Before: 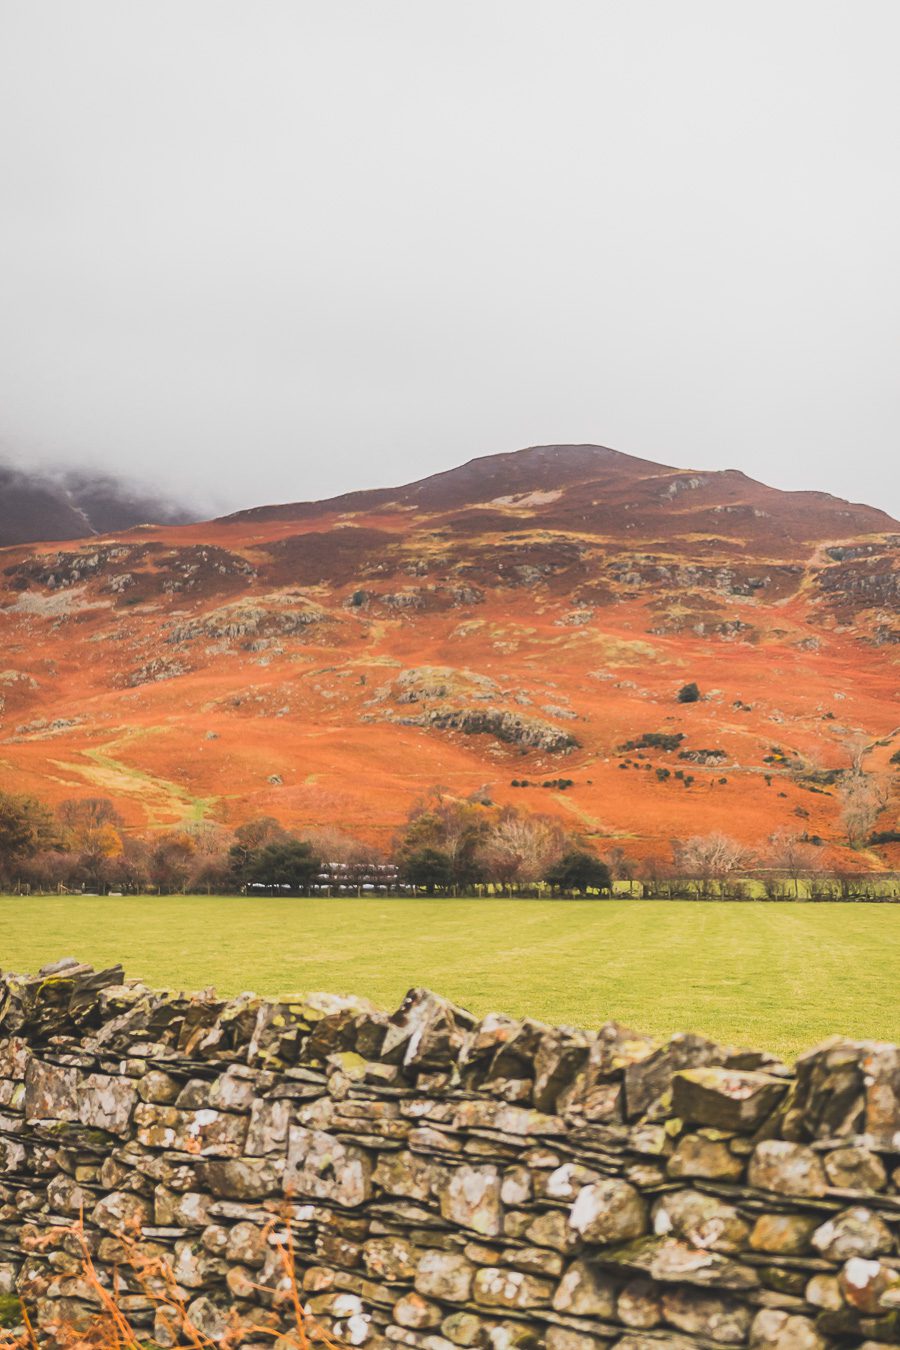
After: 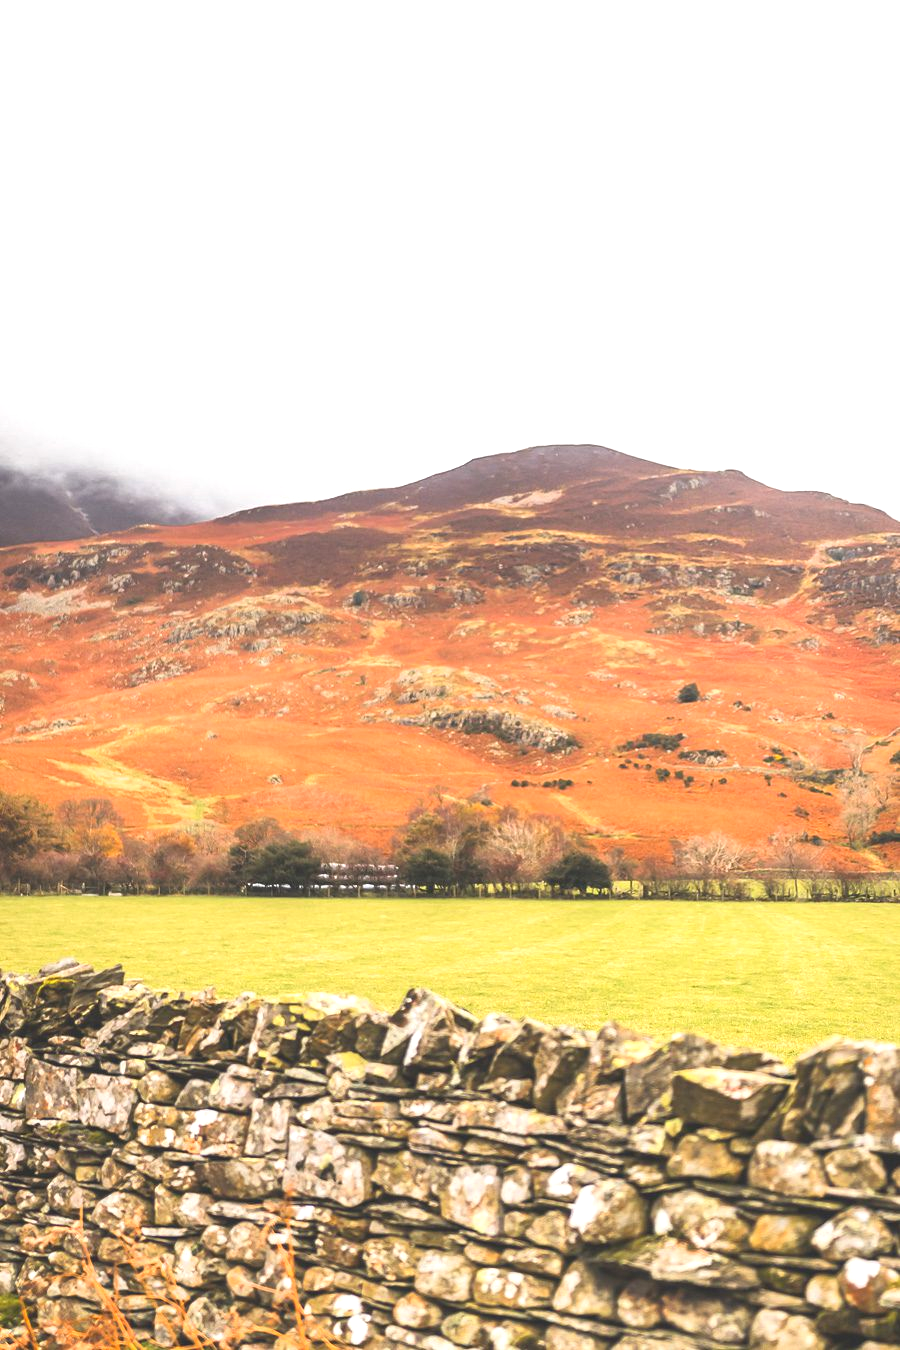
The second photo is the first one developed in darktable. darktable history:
color balance: on, module defaults
exposure: black level correction 0, exposure 0.7 EV, compensate exposure bias true, compensate highlight preservation false
